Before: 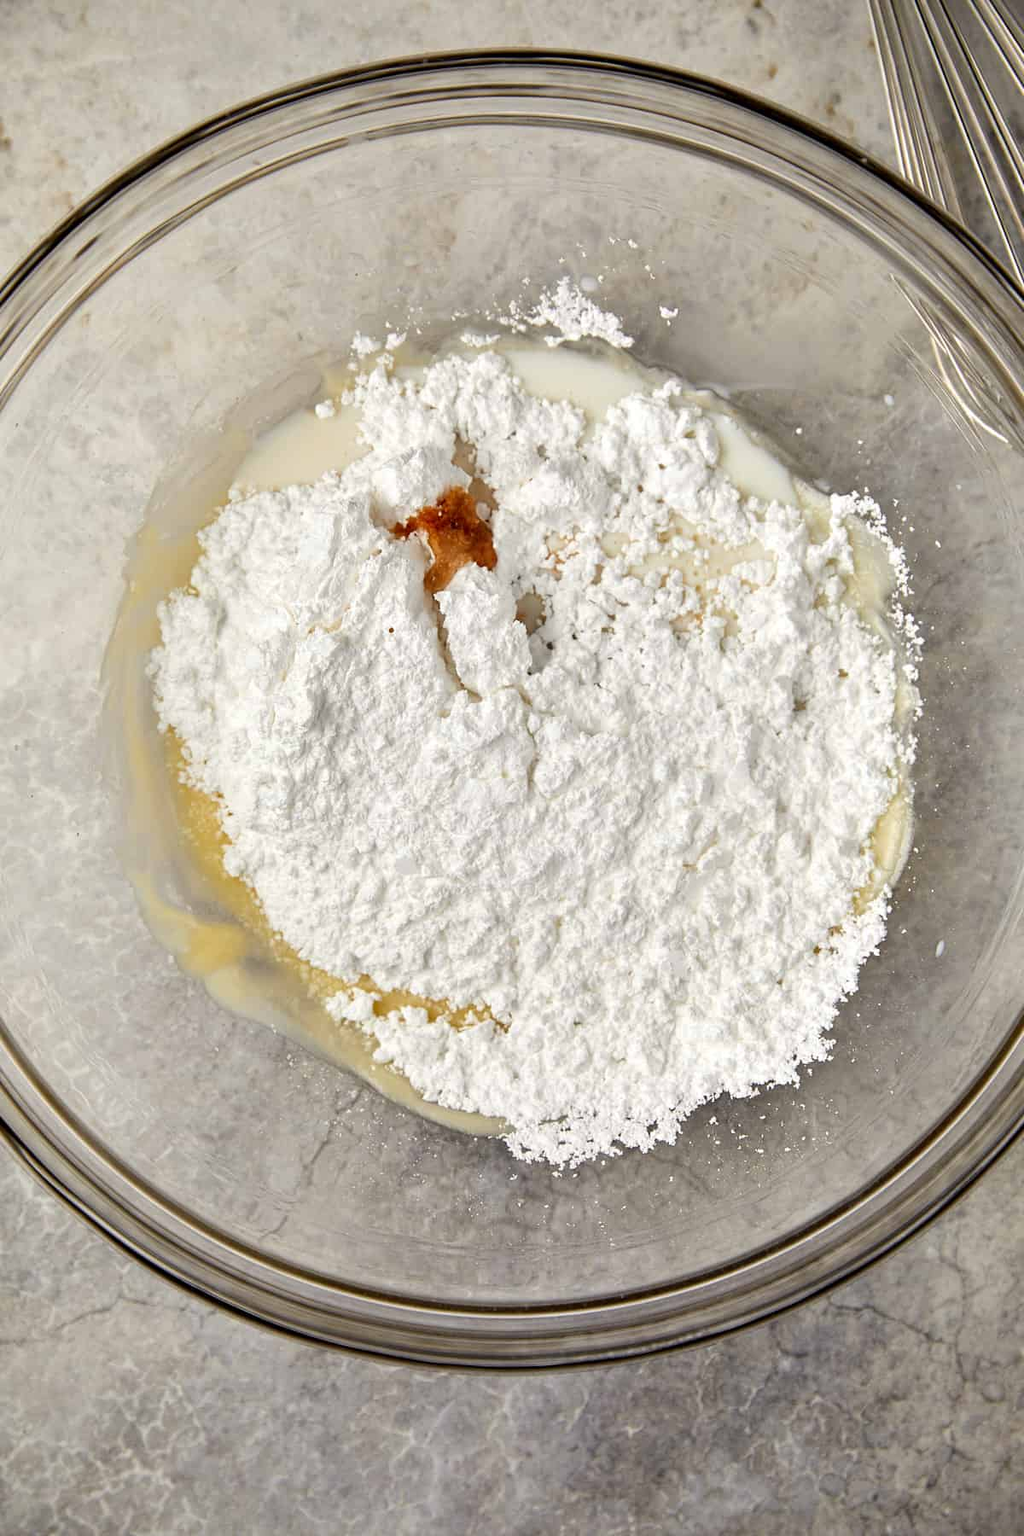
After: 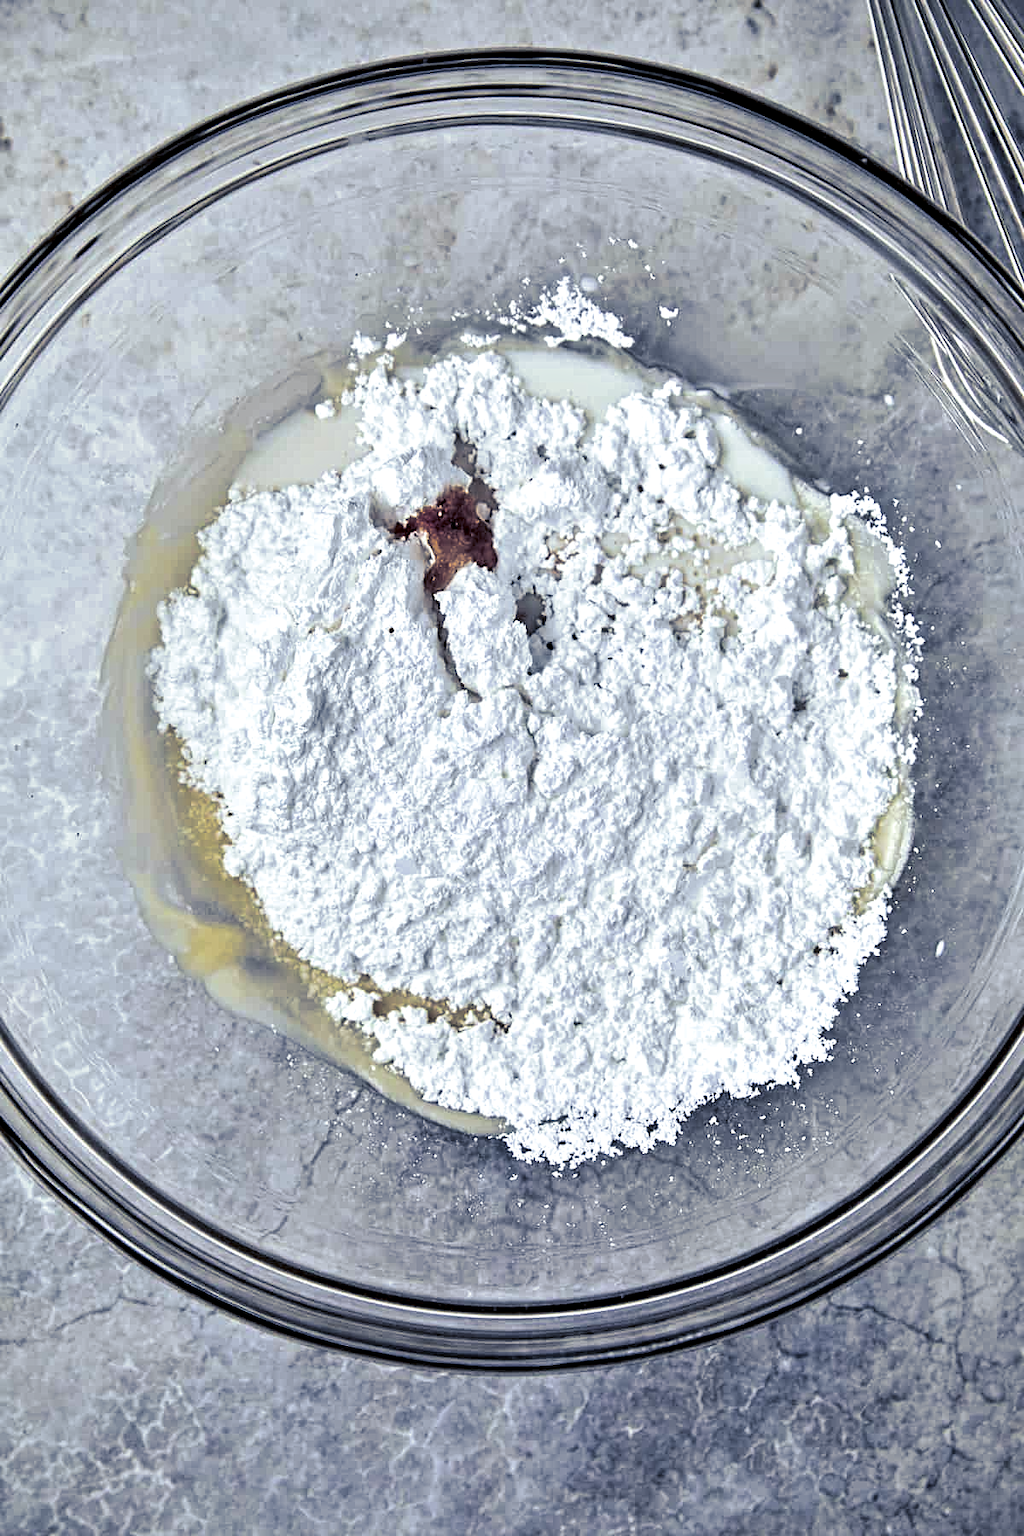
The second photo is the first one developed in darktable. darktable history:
split-toning: shadows › hue 230.4°
contrast equalizer: octaves 7, y [[0.5, 0.542, 0.583, 0.625, 0.667, 0.708], [0.5 ×6], [0.5 ×6], [0 ×6], [0 ×6]]
white balance: red 0.926, green 1.003, blue 1.133
